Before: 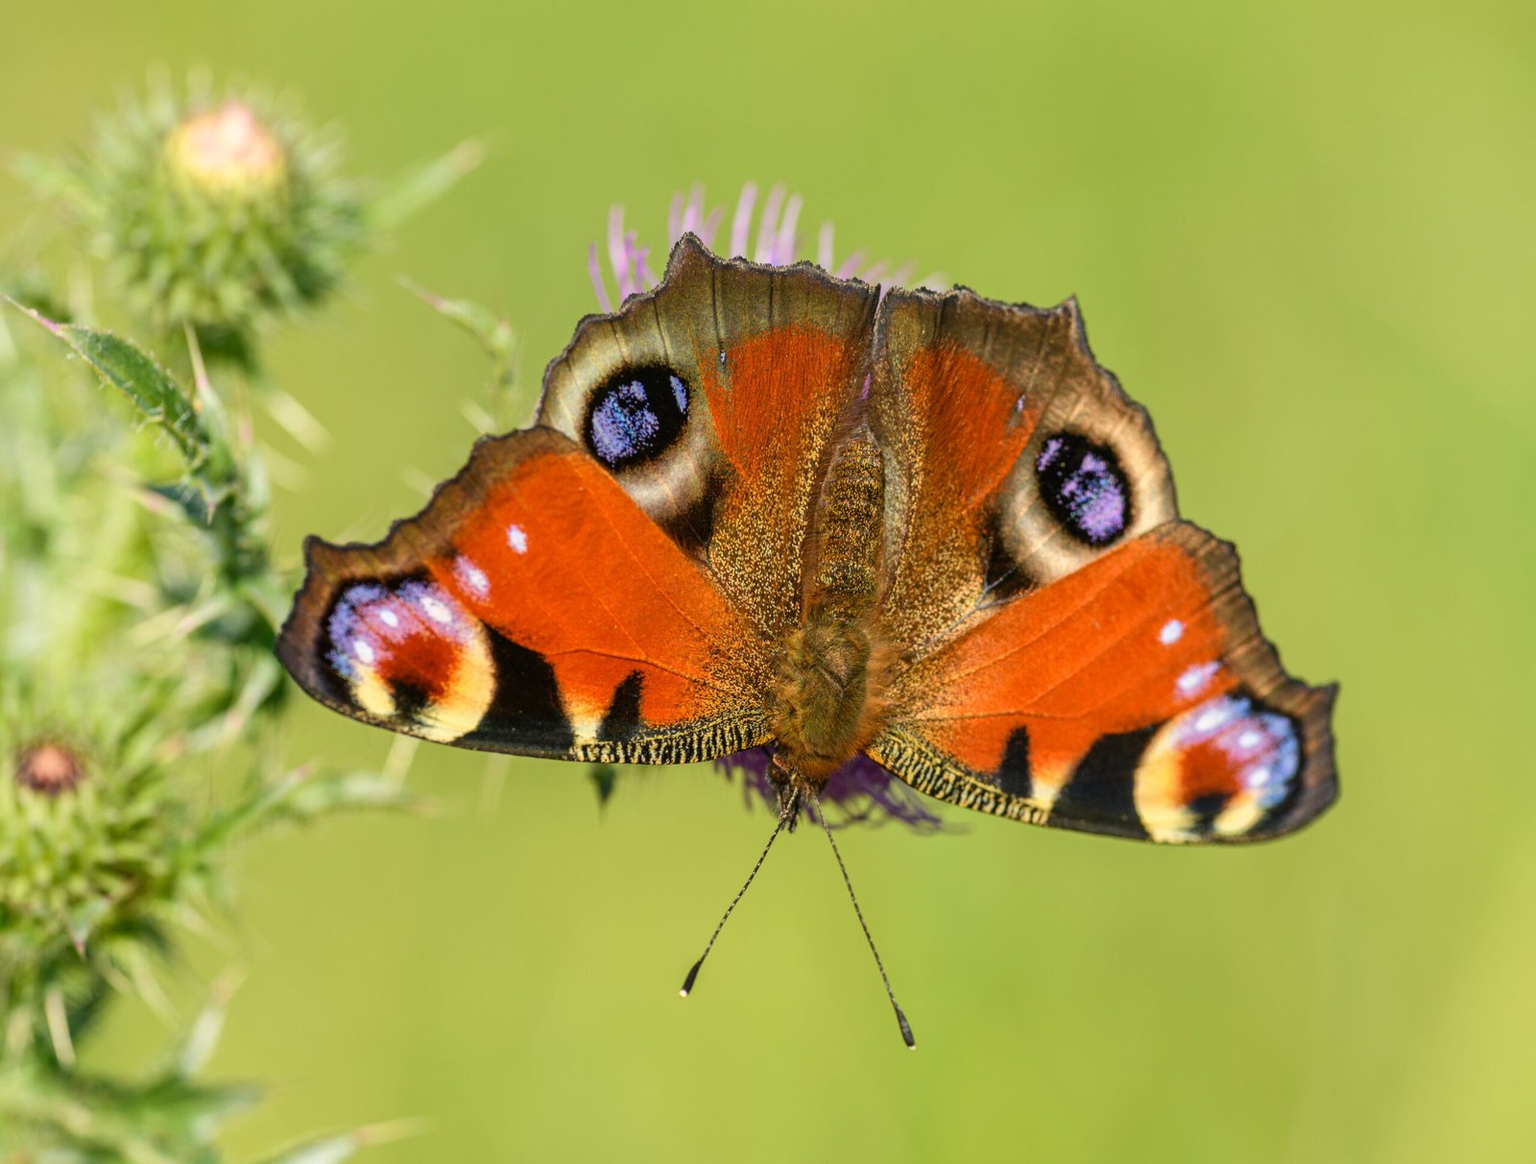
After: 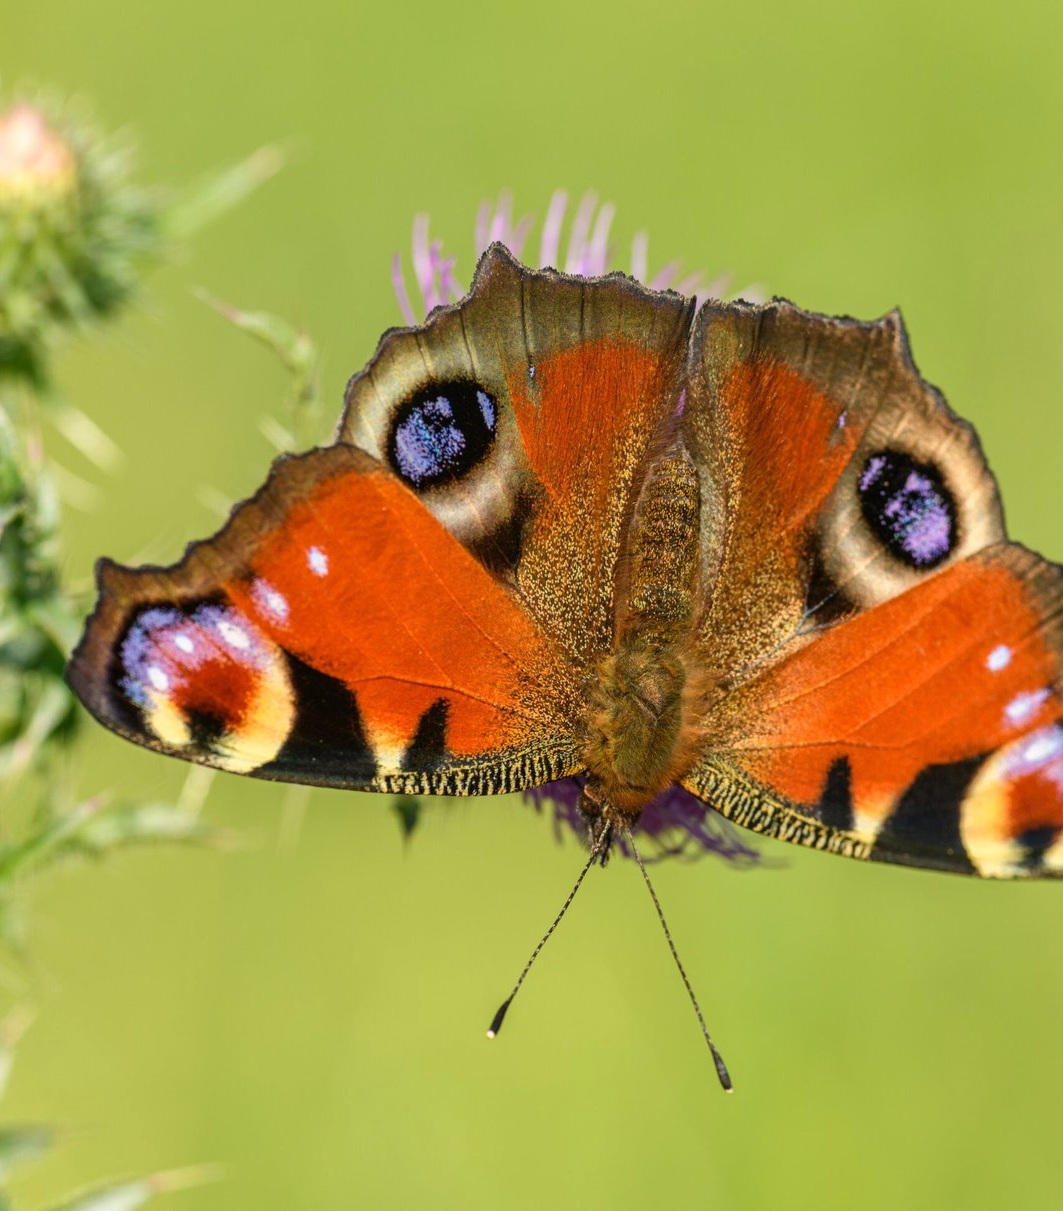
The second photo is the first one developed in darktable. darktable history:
tone equalizer: on, module defaults
crop and rotate: left 13.839%, right 19.665%
